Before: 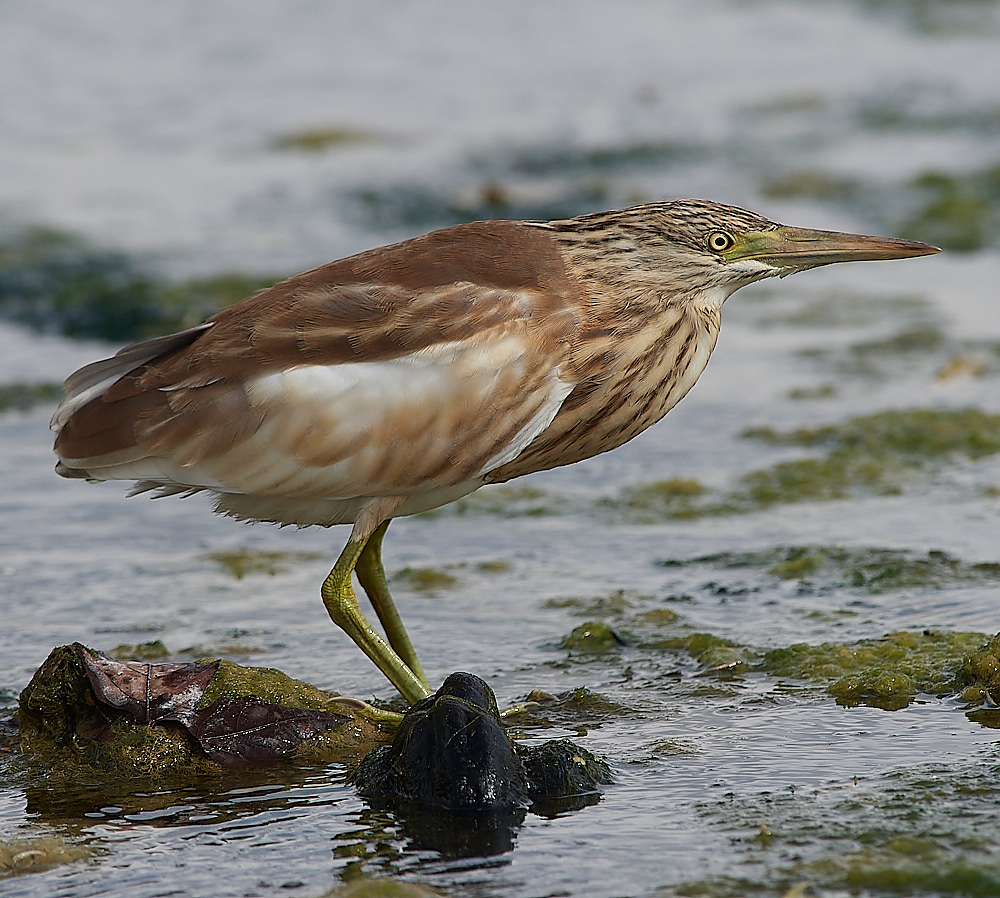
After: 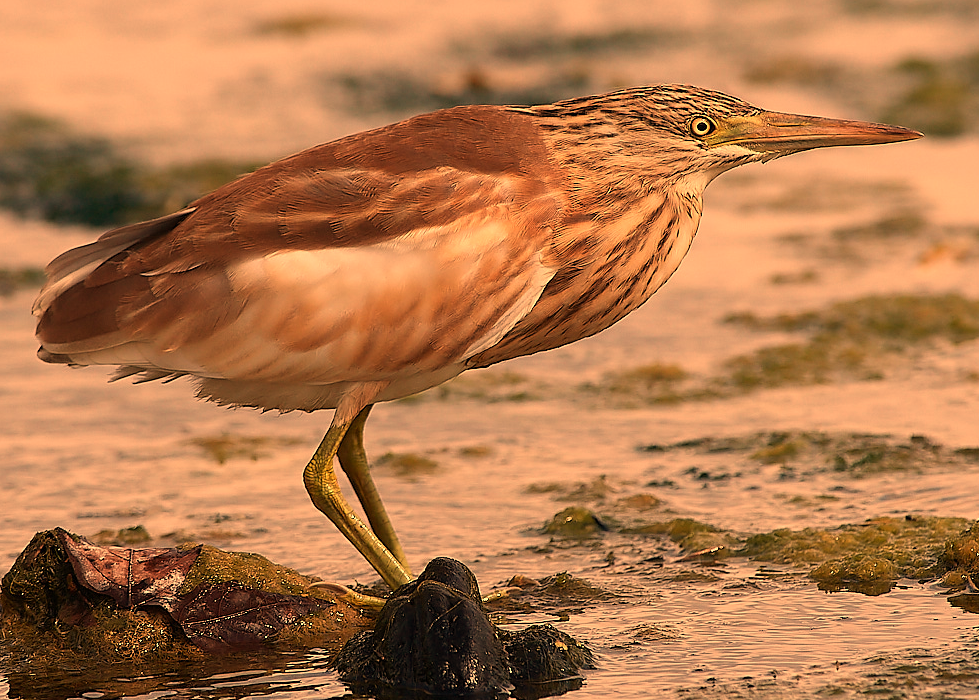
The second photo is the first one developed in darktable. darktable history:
crop and rotate: left 1.814%, top 12.818%, right 0.25%, bottom 9.225%
white balance: red 1.467, blue 0.684
